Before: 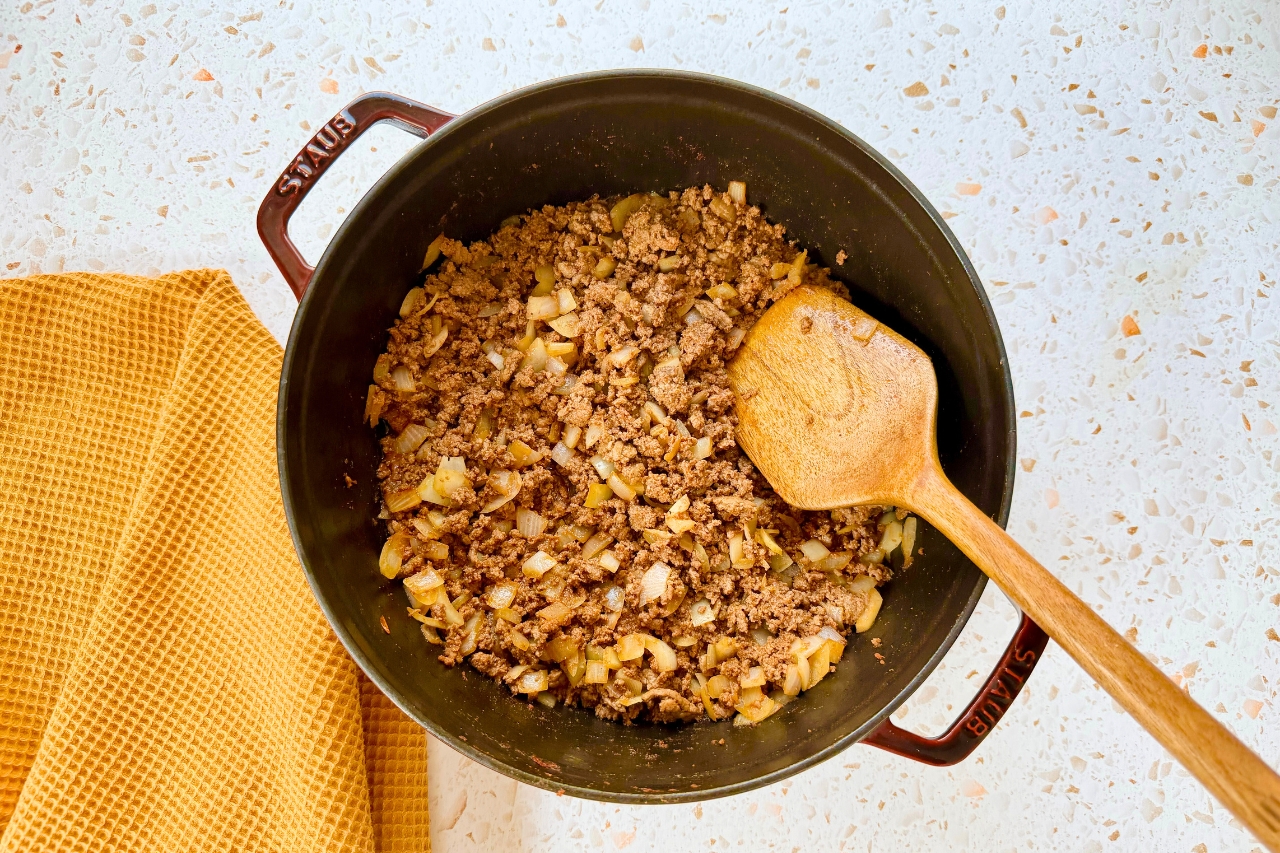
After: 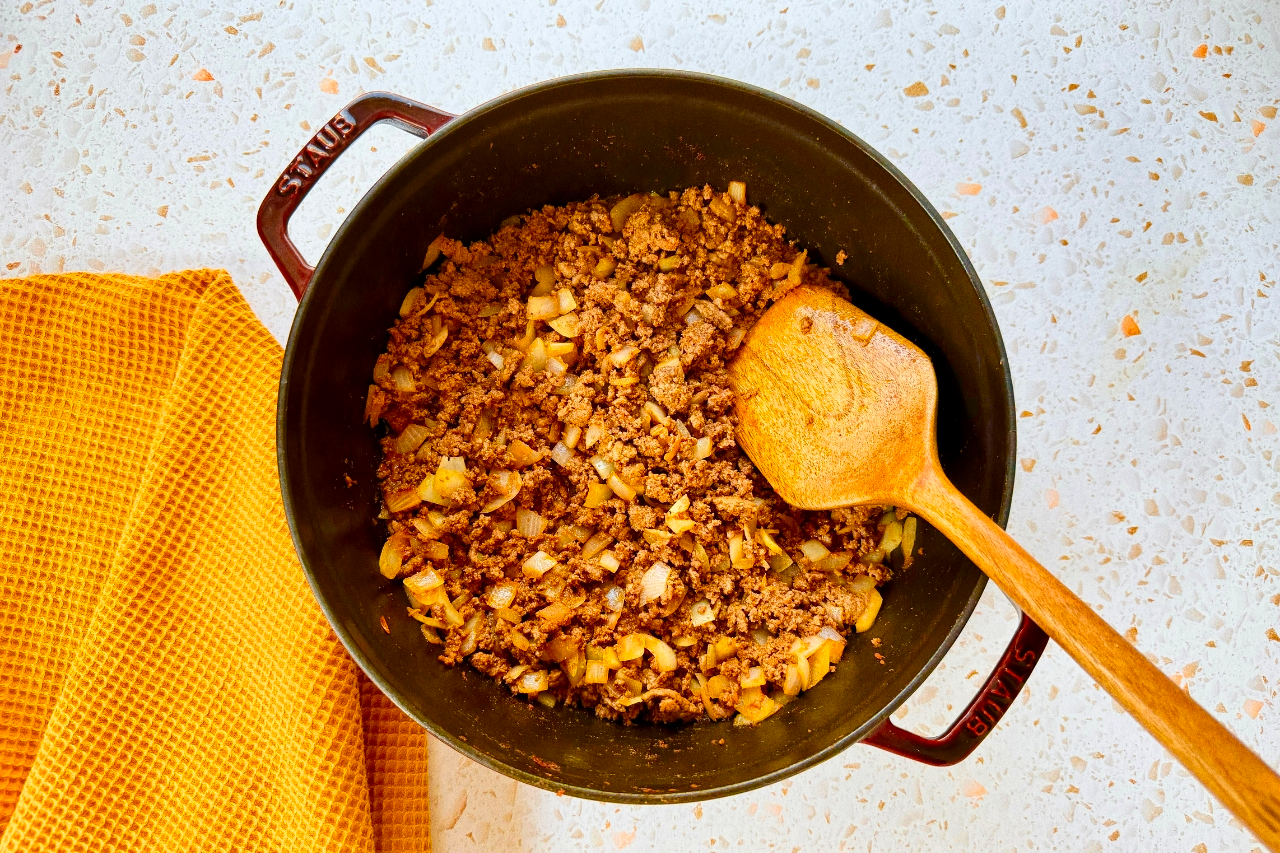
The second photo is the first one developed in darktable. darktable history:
grain: coarseness 0.09 ISO
contrast brightness saturation: brightness -0.09
color zones: curves: ch0 [(0.224, 0.526) (0.75, 0.5)]; ch1 [(0.055, 0.526) (0.224, 0.761) (0.377, 0.526) (0.75, 0.5)]
